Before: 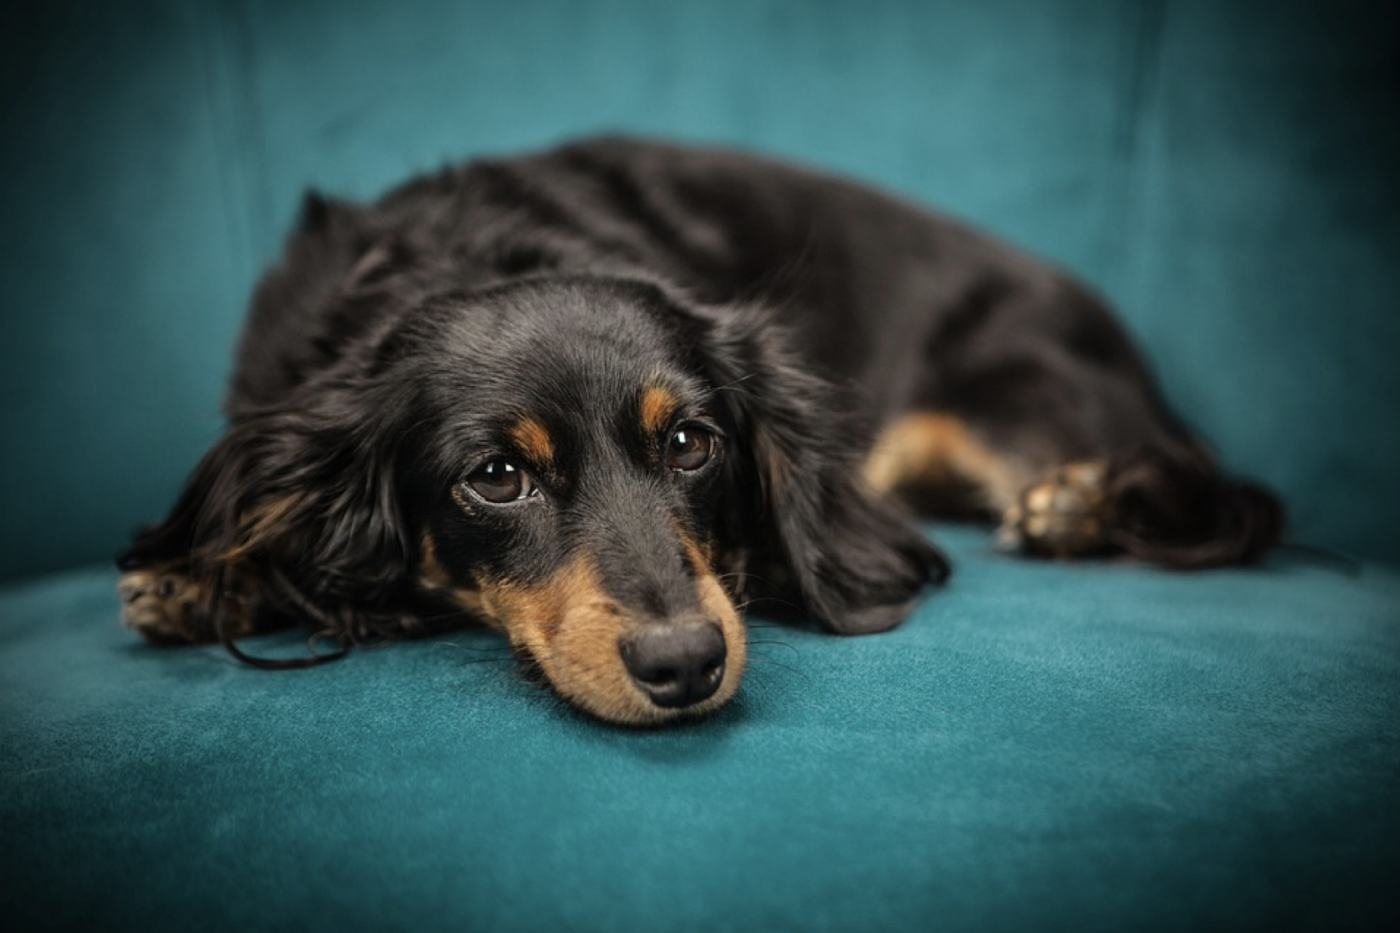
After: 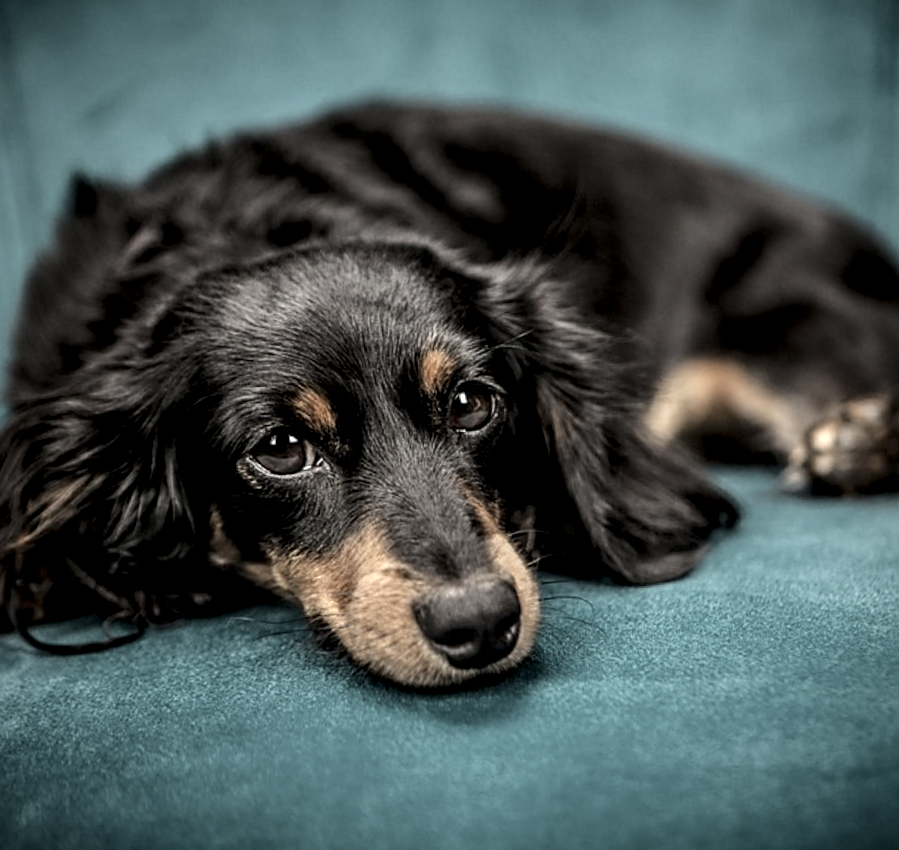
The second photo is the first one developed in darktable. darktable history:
crop and rotate: left 14.292%, right 19.041%
local contrast: highlights 60%, shadows 60%, detail 160%
contrast brightness saturation: contrast 0.1, saturation -0.36
rotate and perspective: rotation -3.52°, crop left 0.036, crop right 0.964, crop top 0.081, crop bottom 0.919
bloom: on, module defaults
sharpen: on, module defaults
exposure: compensate highlight preservation false
shadows and highlights: shadows 20.91, highlights -35.45, soften with gaussian
